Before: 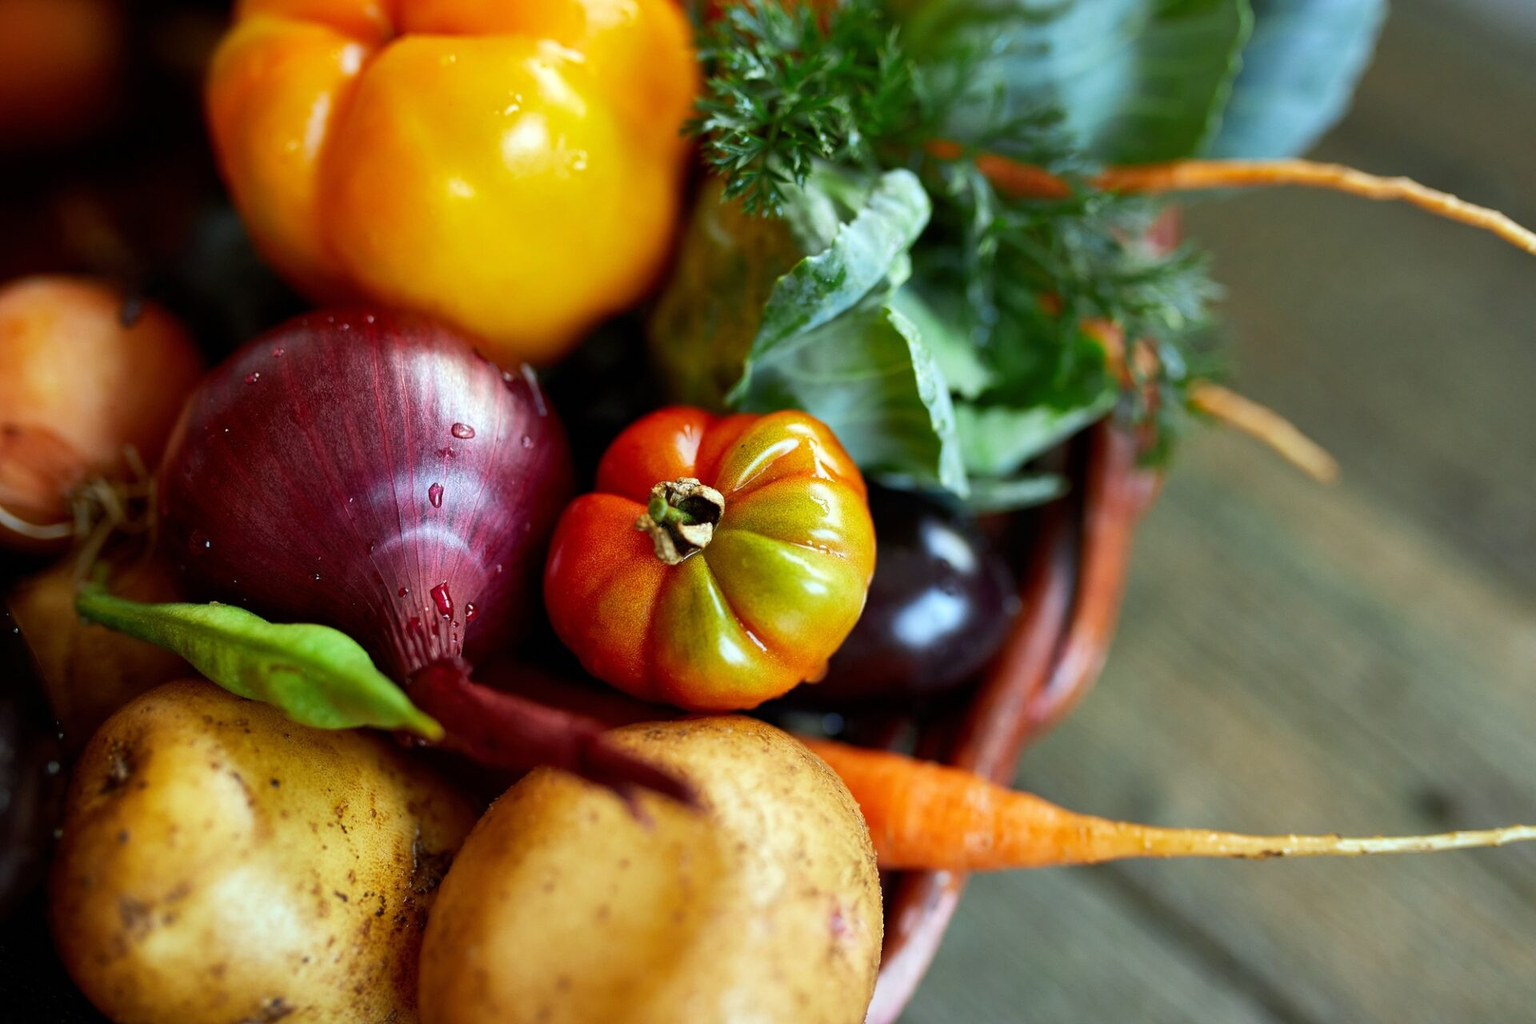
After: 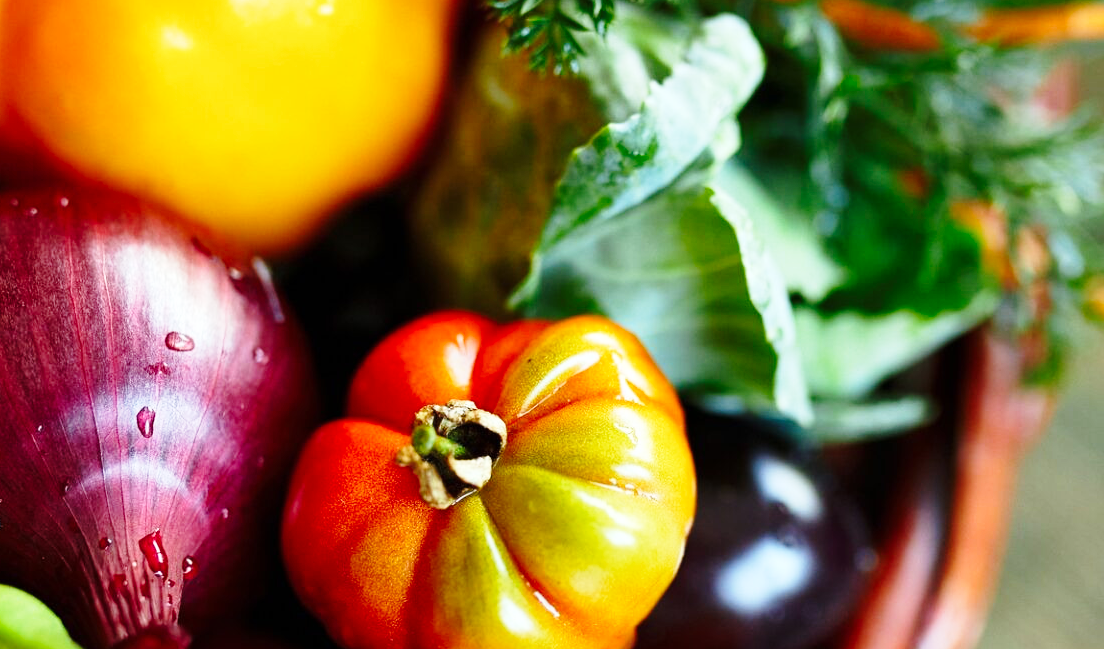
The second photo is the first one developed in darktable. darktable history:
crop: left 20.814%, top 15.443%, right 21.651%, bottom 33.81%
base curve: curves: ch0 [(0, 0) (0.028, 0.03) (0.121, 0.232) (0.46, 0.748) (0.859, 0.968) (1, 1)], preserve colors none
